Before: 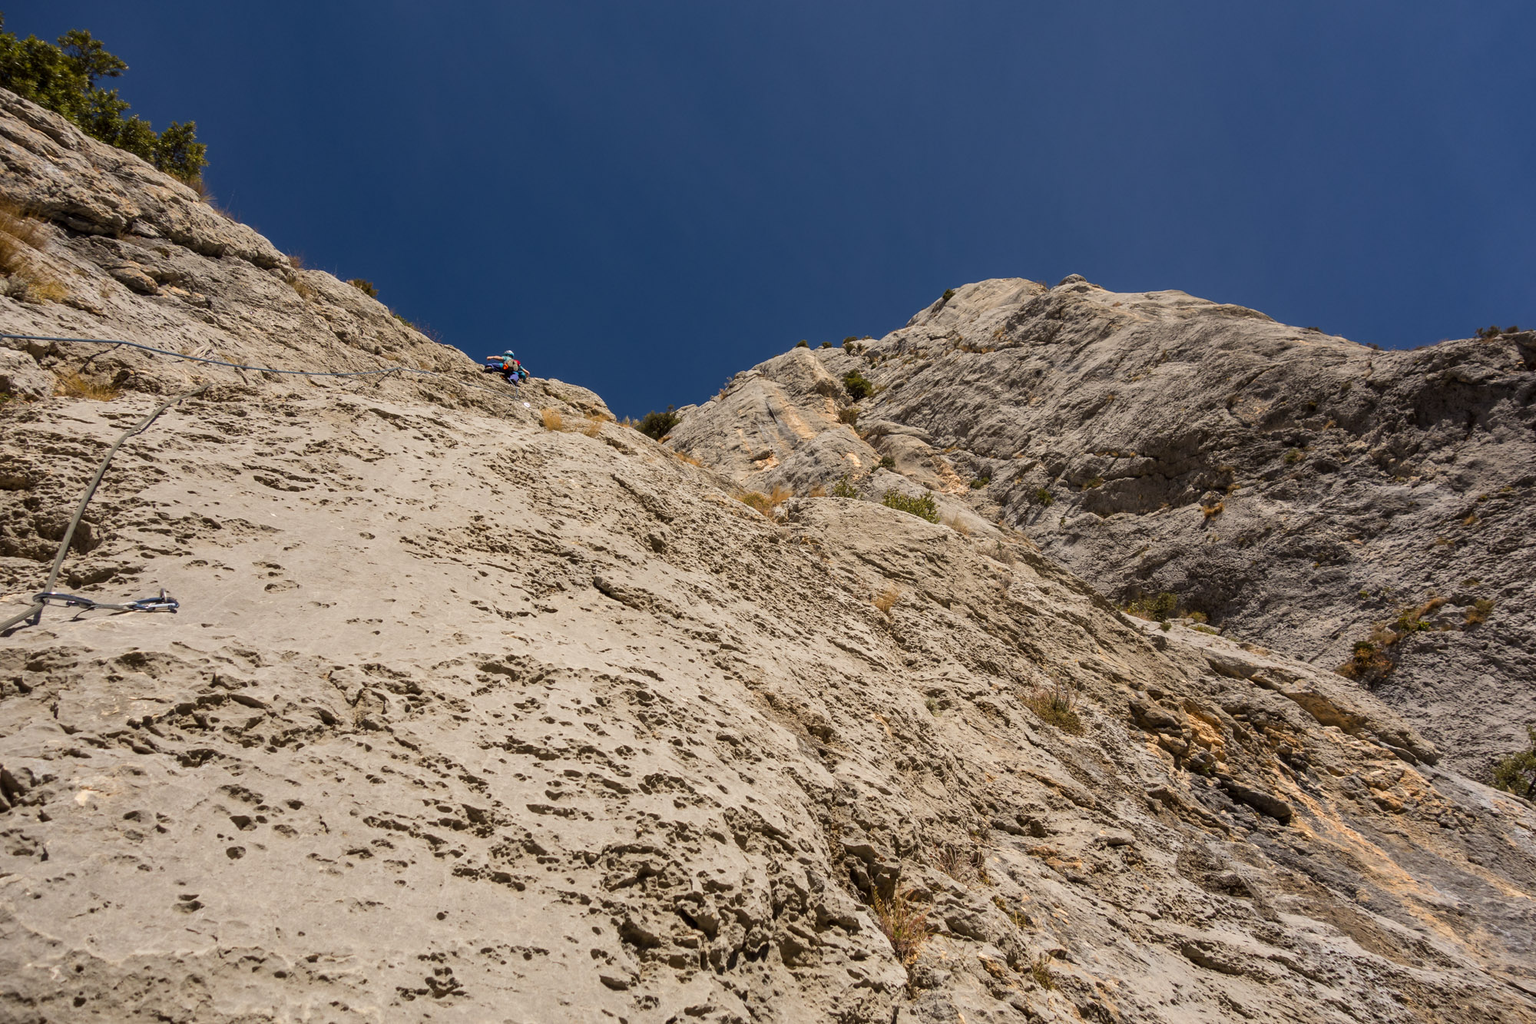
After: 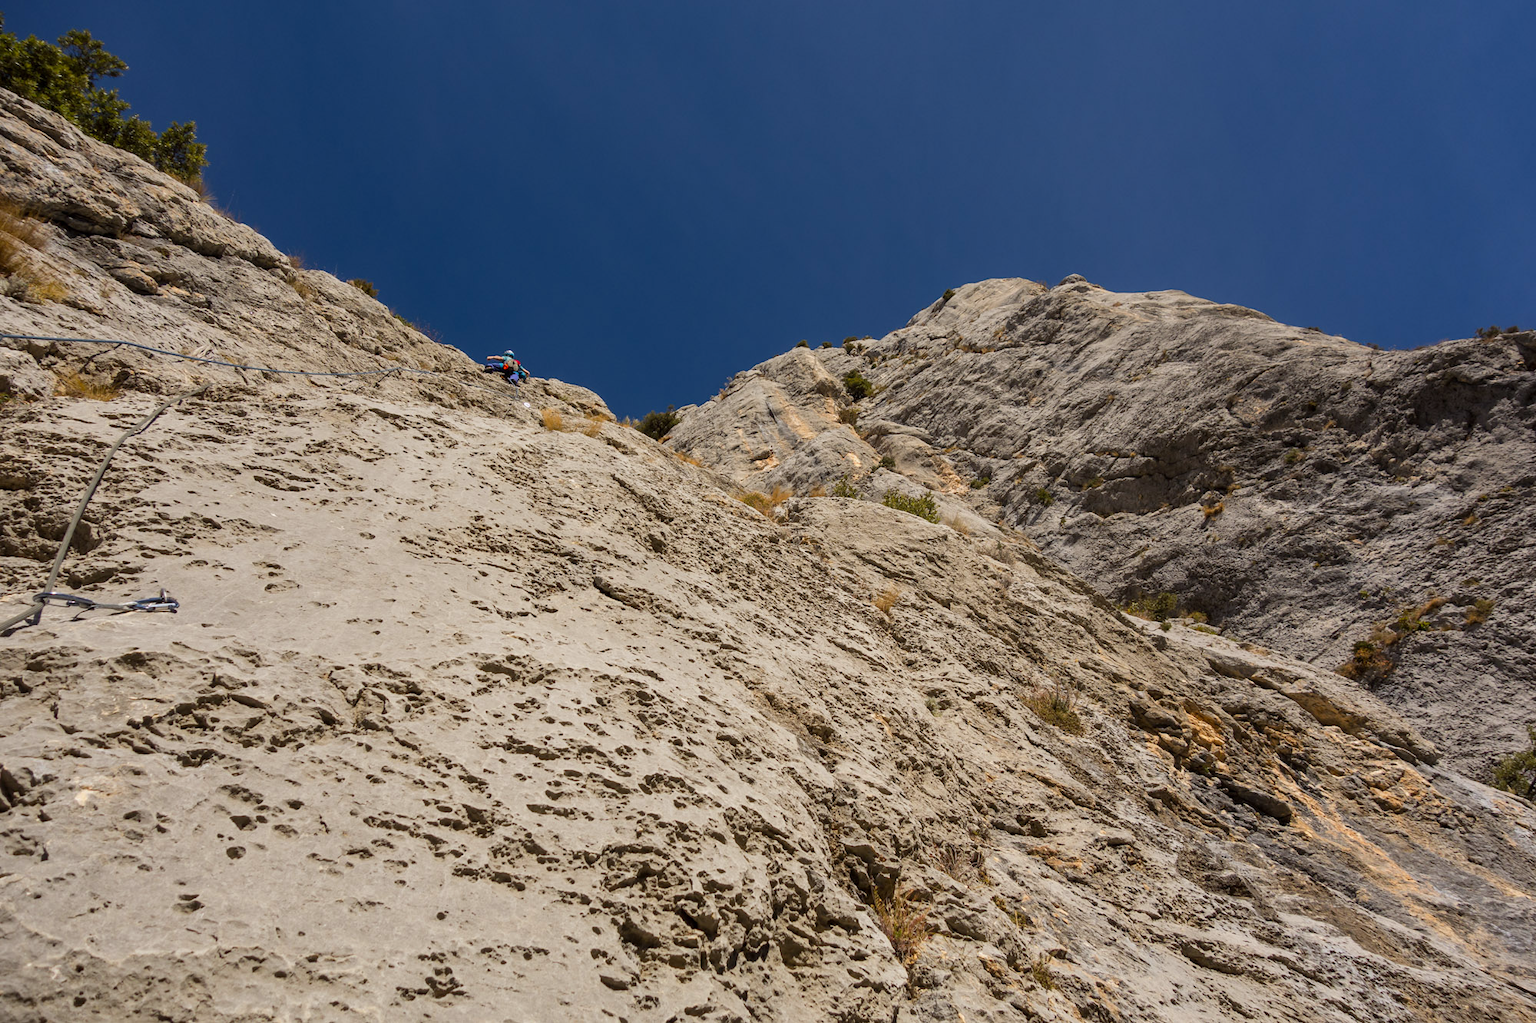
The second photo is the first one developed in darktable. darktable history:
bloom: size 5%, threshold 95%, strength 15%
white balance: red 0.982, blue 1.018
shadows and highlights: shadows 4.1, highlights -17.6, soften with gaussian
vibrance: vibrance 67%
